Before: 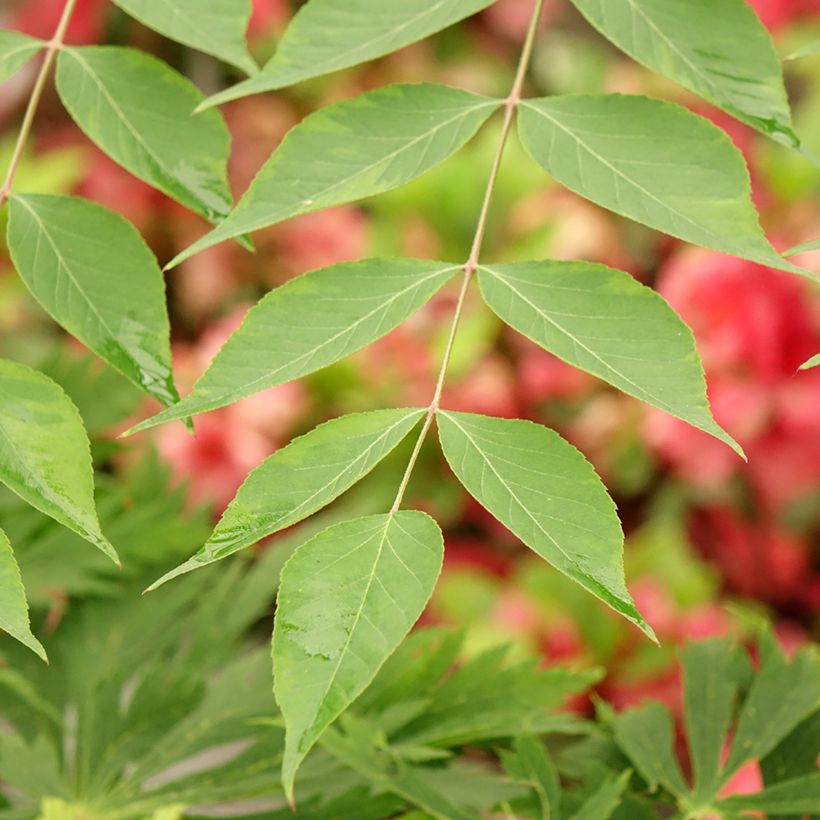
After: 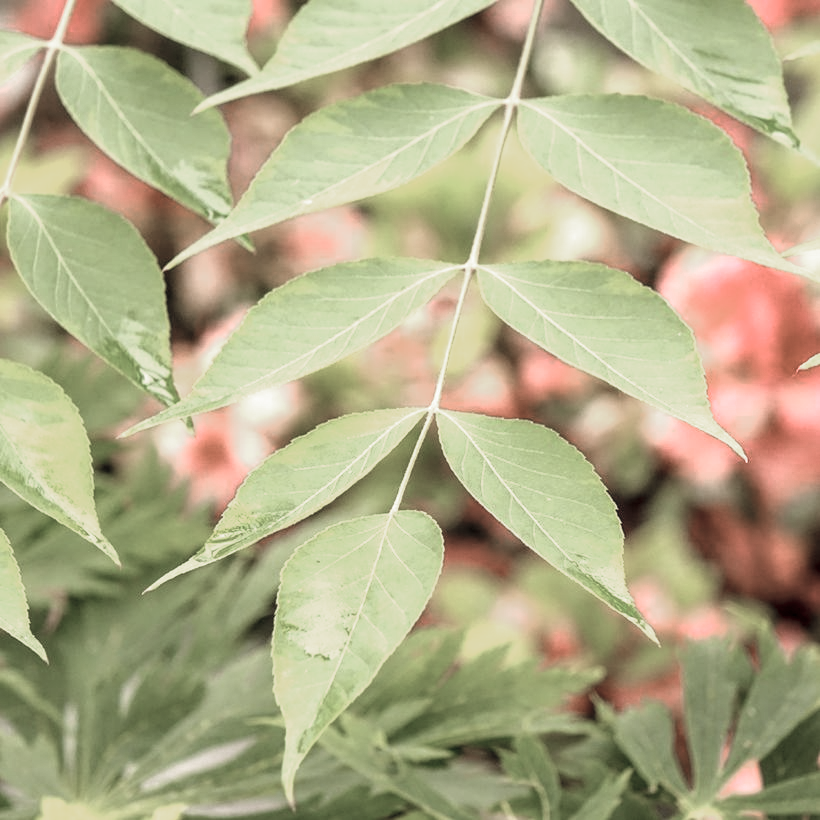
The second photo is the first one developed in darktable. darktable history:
local contrast: detail 130%
tone equalizer: -8 EV -0.775 EV, -7 EV -0.739 EV, -6 EV -0.569 EV, -5 EV -0.376 EV, -3 EV 0.37 EV, -2 EV 0.6 EV, -1 EV 0.689 EV, +0 EV 0.725 EV
color balance rgb: power › hue 313.89°, highlights gain › luminance 14.71%, perceptual saturation grading › global saturation 30.292%
color zones: curves: ch0 [(0, 0.613) (0.01, 0.613) (0.245, 0.448) (0.498, 0.529) (0.642, 0.665) (0.879, 0.777) (0.99, 0.613)]; ch1 [(0, 0.272) (0.219, 0.127) (0.724, 0.346)]
velvia: strength 14.71%
